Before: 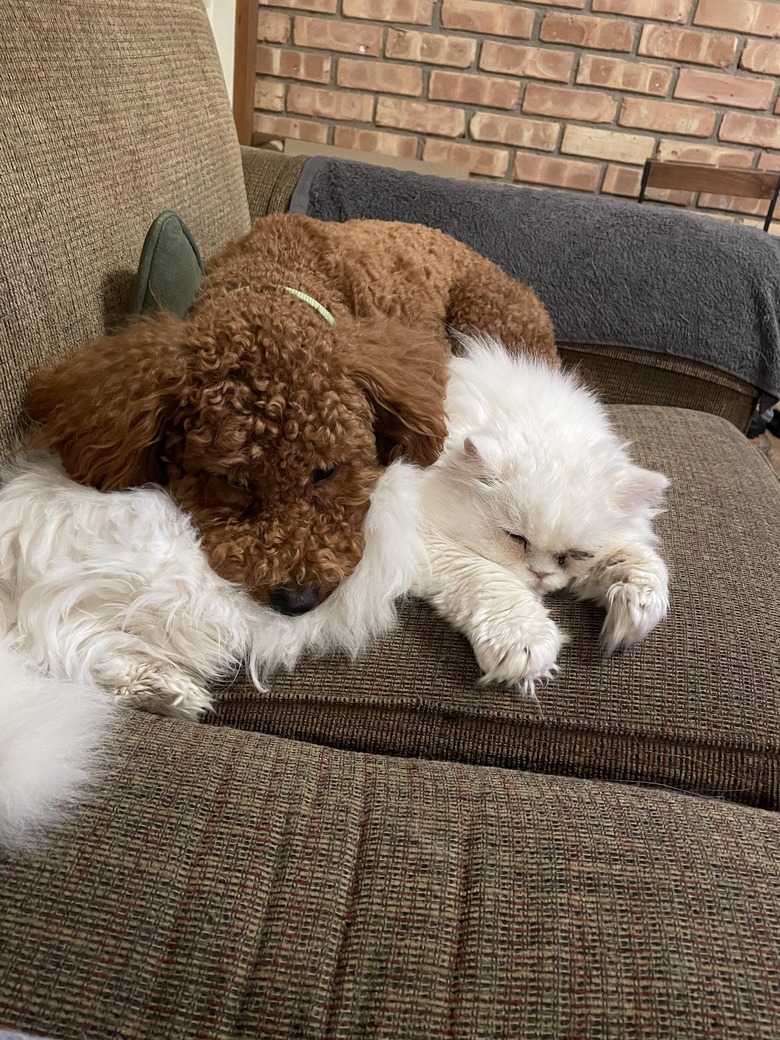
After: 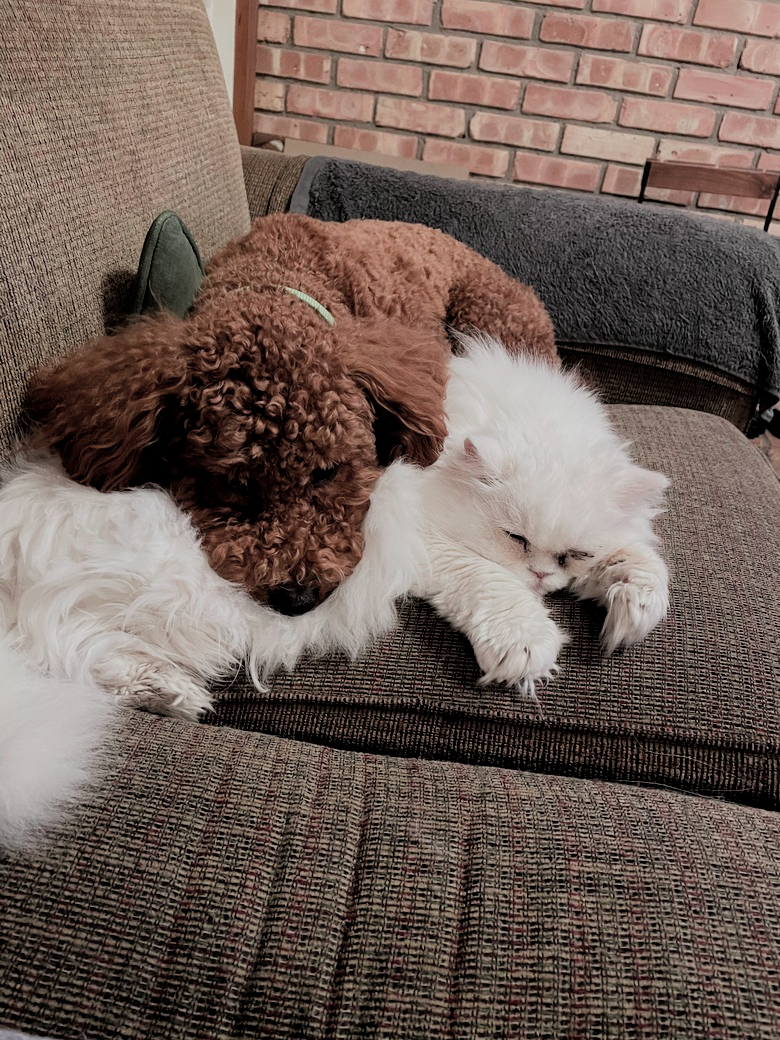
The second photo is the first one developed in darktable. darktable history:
filmic rgb: black relative exposure -4.38 EV, white relative exposure 4.56 EV, hardness 2.37, contrast 1.05
color contrast: blue-yellow contrast 0.62
